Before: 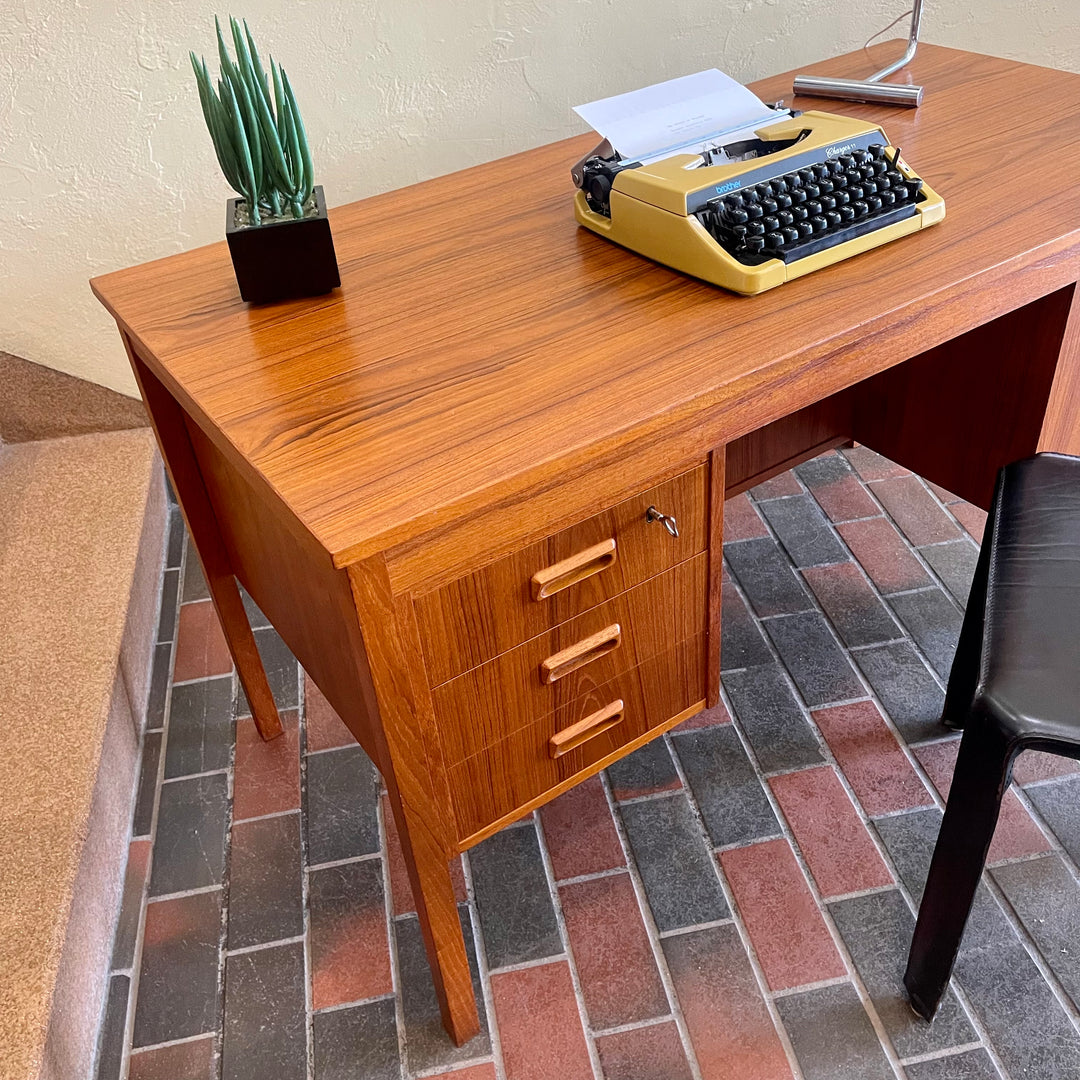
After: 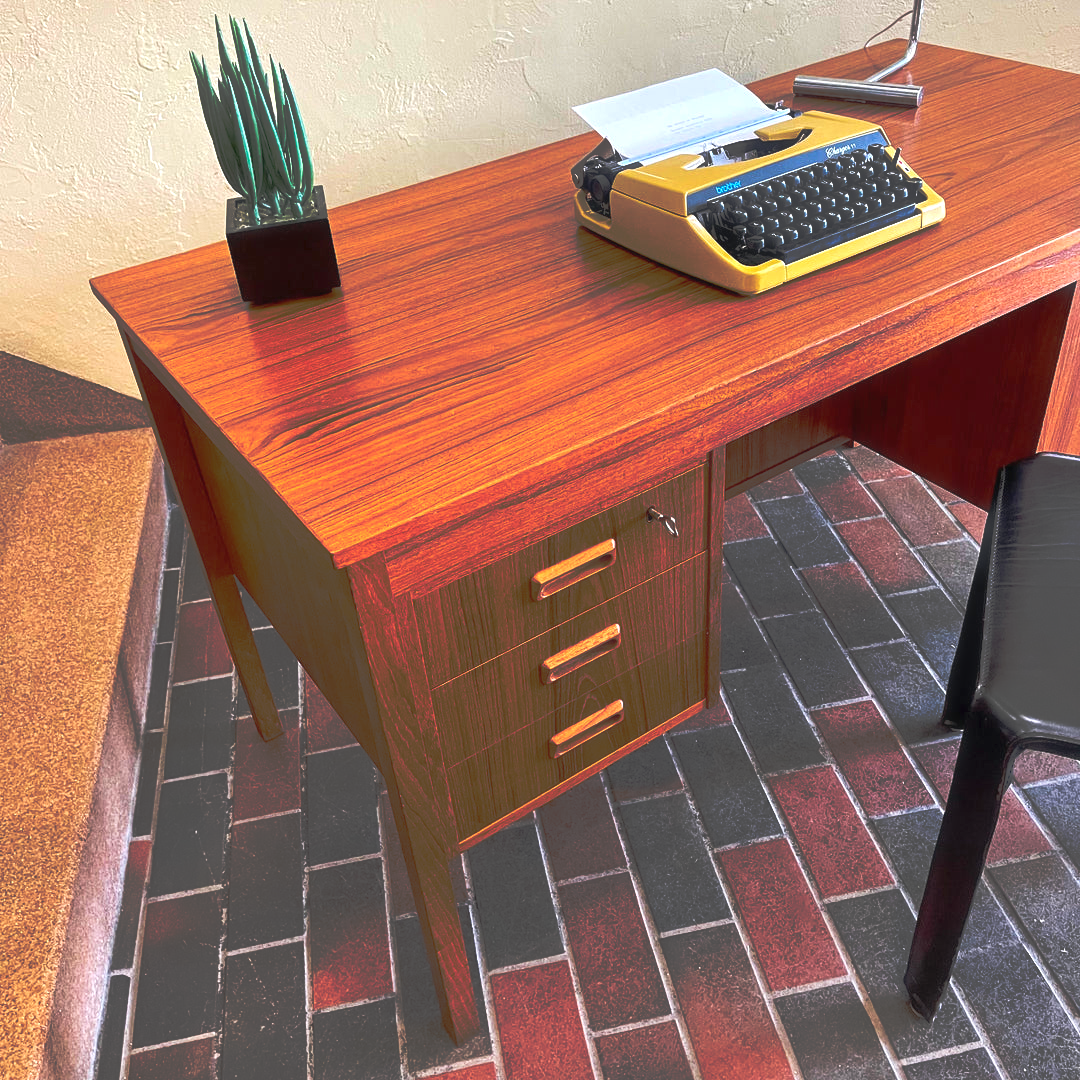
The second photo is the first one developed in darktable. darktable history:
tone curve: curves: ch0 [(0, 0) (0.003, 0.032) (0.53, 0.368) (0.901, 0.866) (1, 1)], preserve colors none
haze removal: strength -0.05
exposure: exposure 0.375 EV, compensate highlight preservation false
